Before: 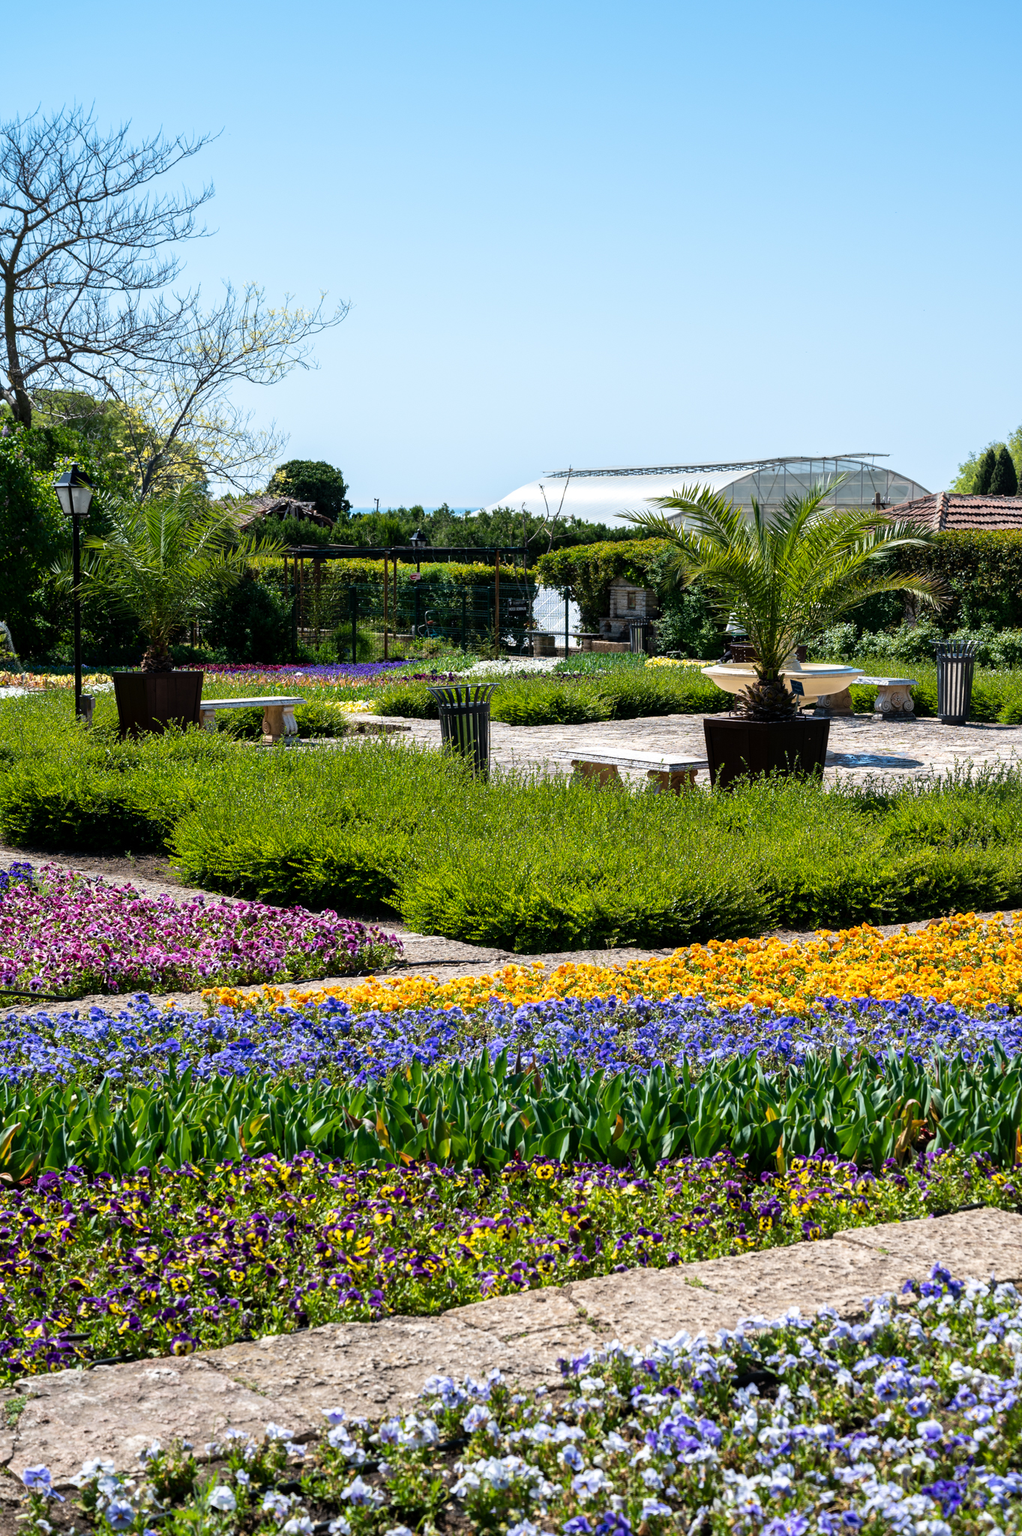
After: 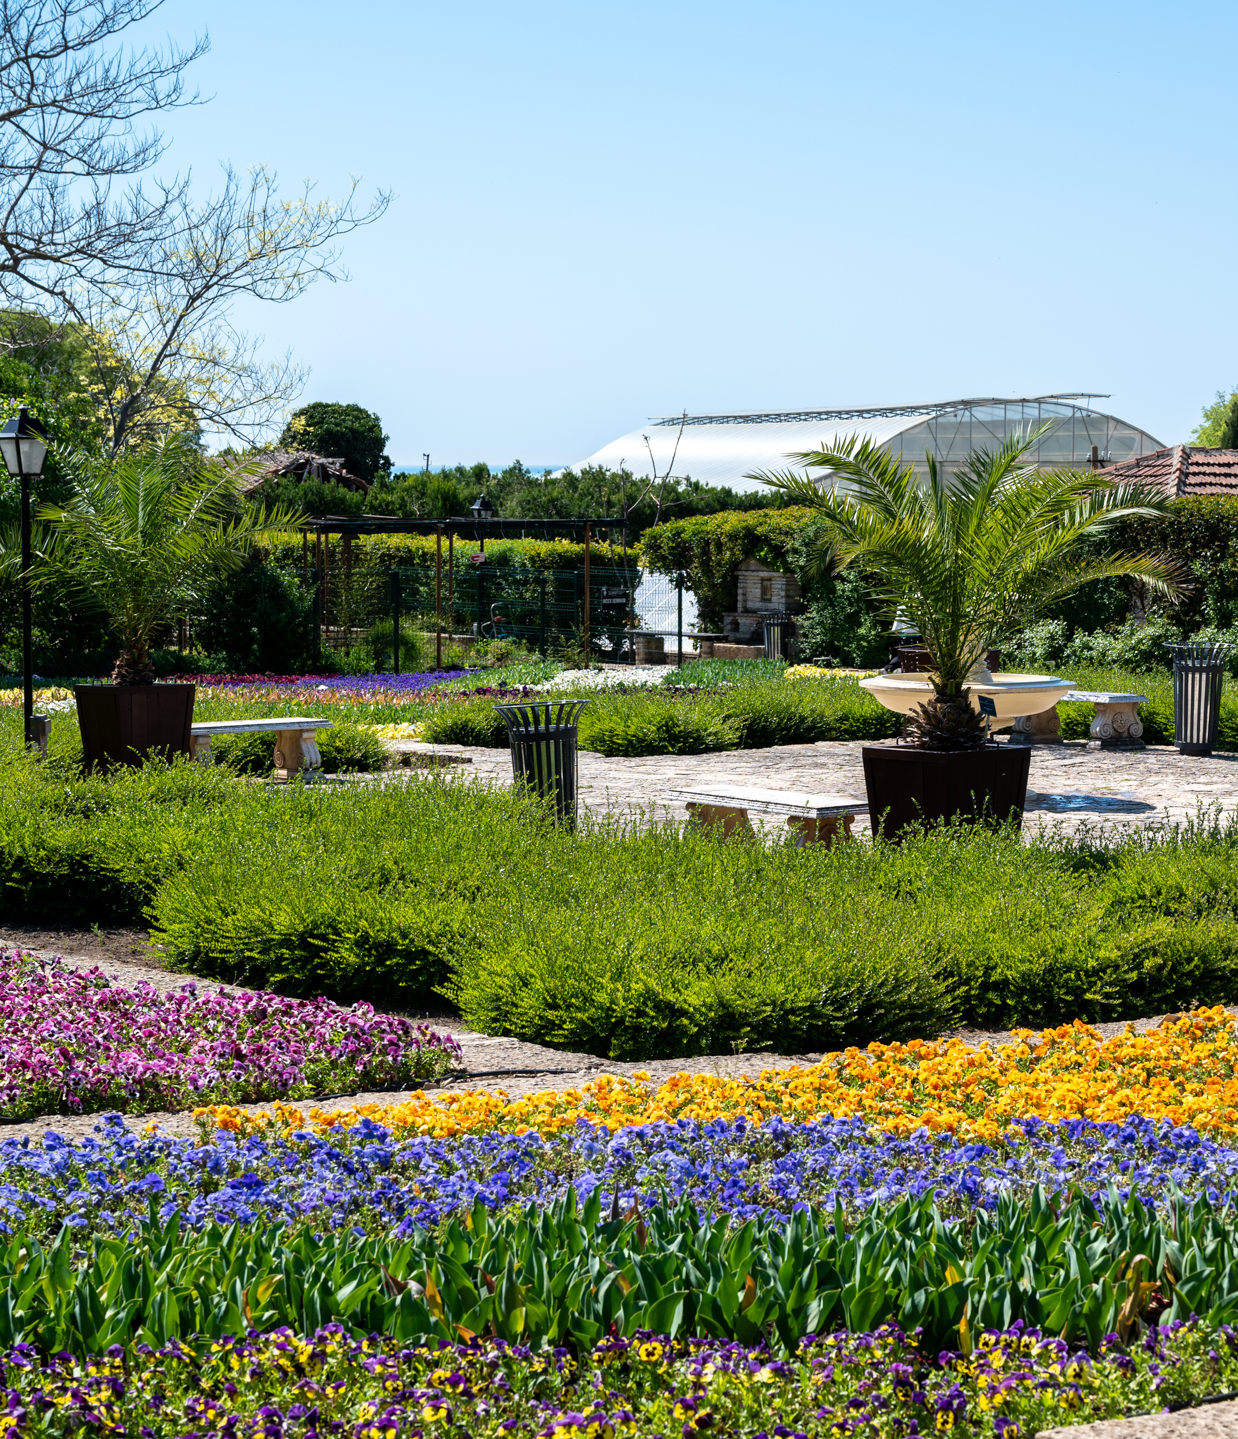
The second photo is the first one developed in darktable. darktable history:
crop: left 5.596%, top 10.314%, right 3.534%, bottom 19.395%
exposure: compensate highlight preservation false
